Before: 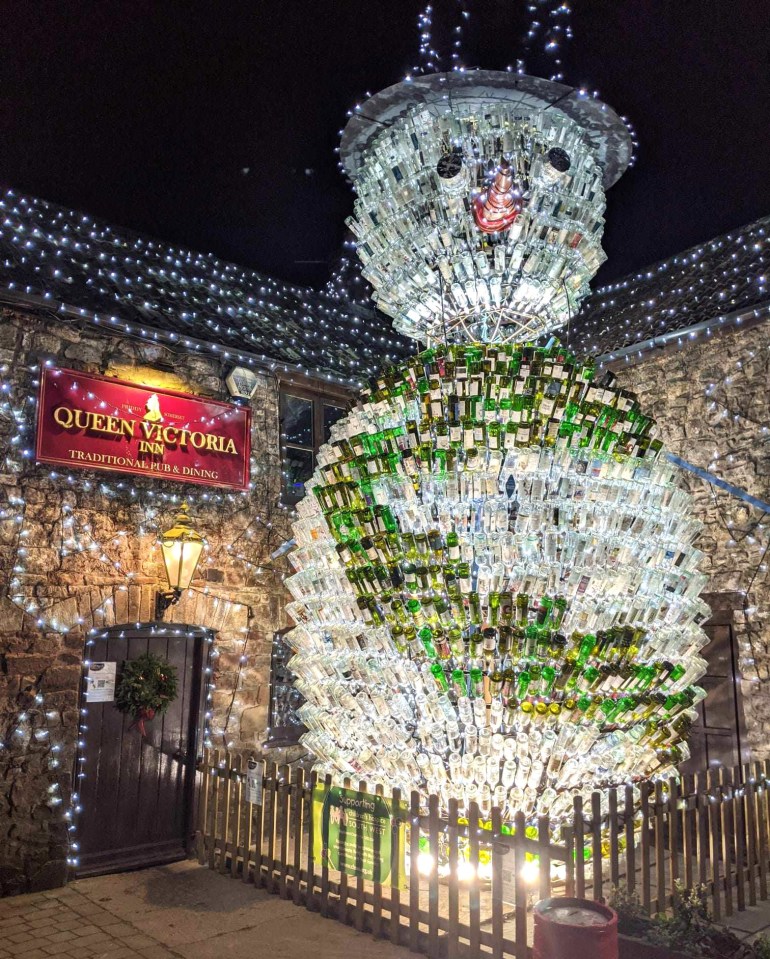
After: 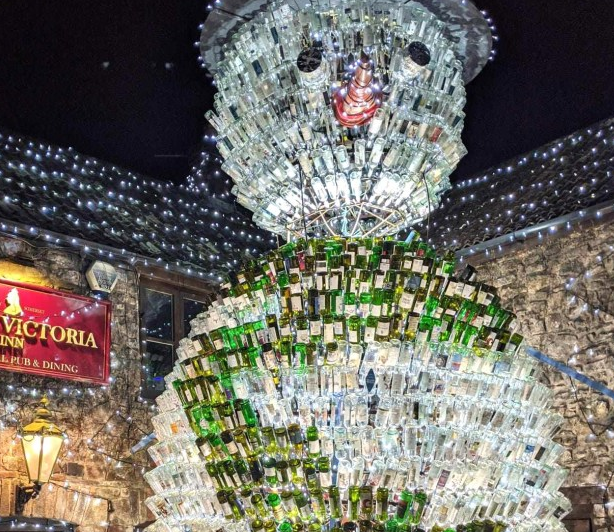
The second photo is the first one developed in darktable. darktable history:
crop: left 18.26%, top 11.071%, right 1.887%, bottom 33.44%
